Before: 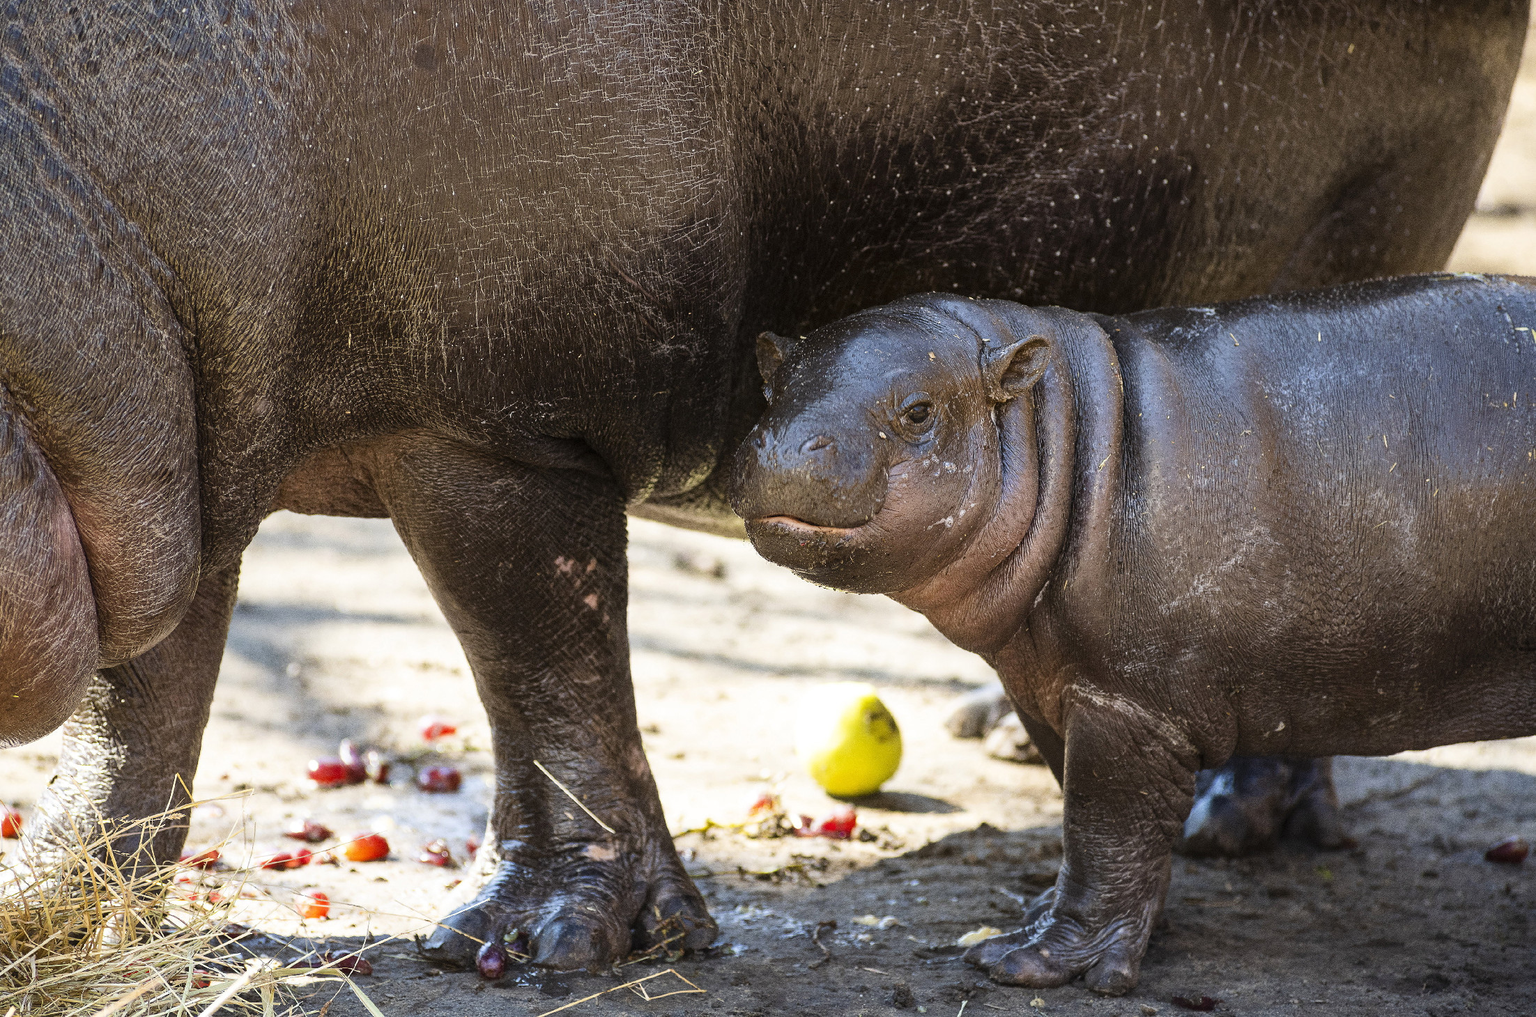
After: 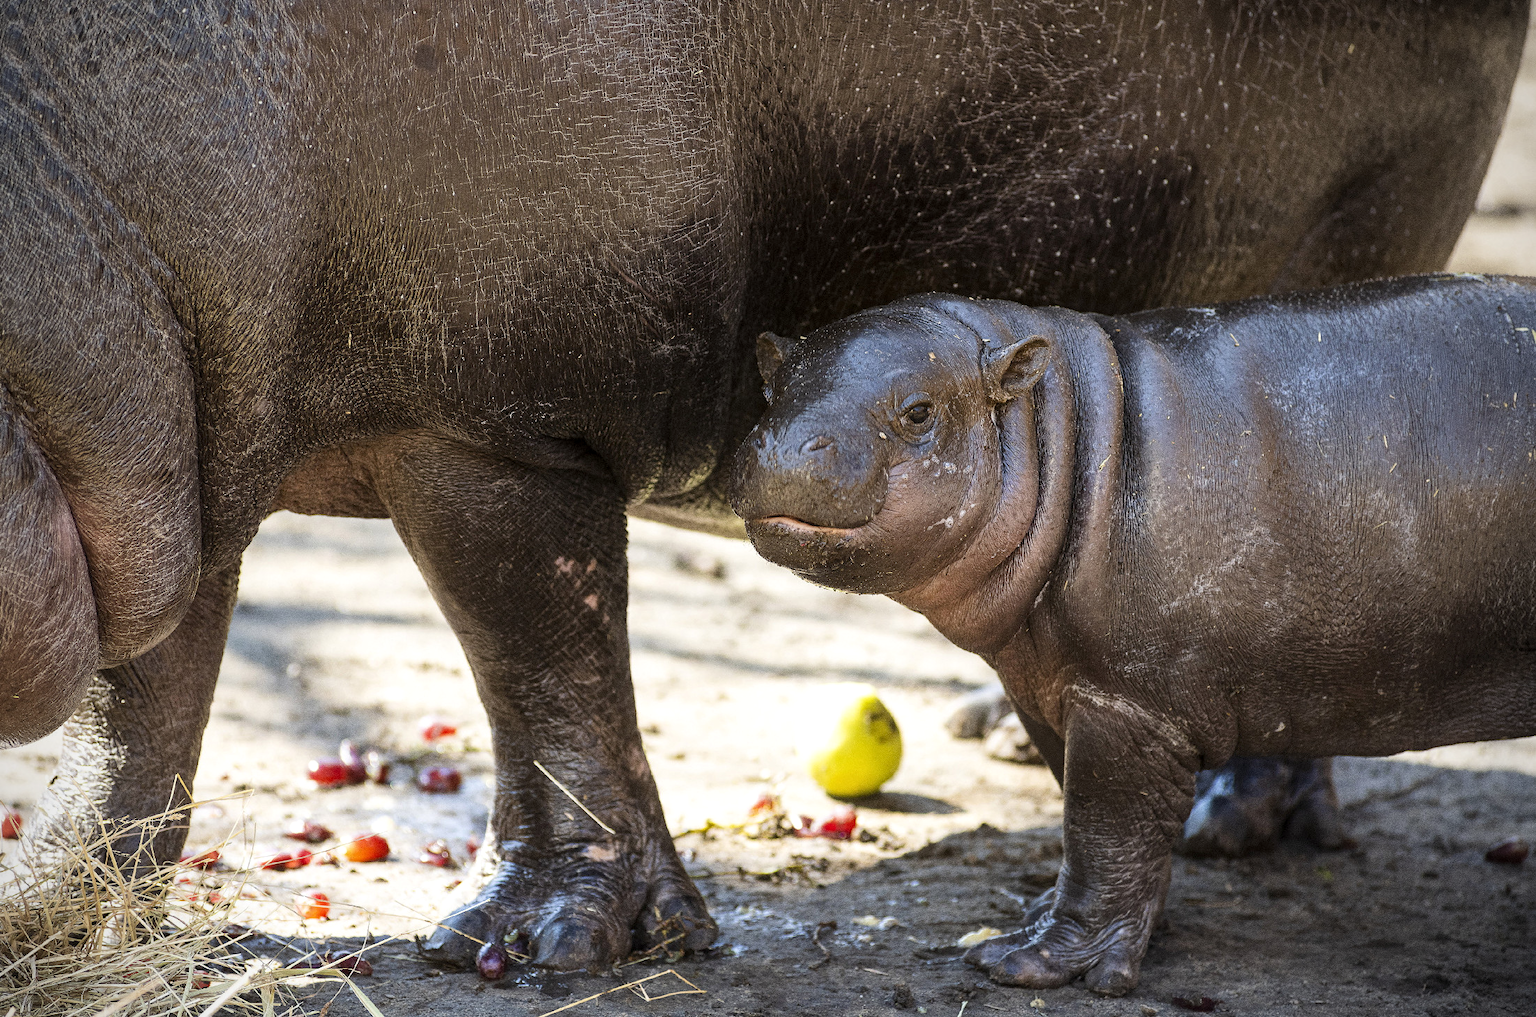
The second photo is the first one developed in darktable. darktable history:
vignetting: on, module defaults
local contrast: highlights 100%, shadows 100%, detail 120%, midtone range 0.2
